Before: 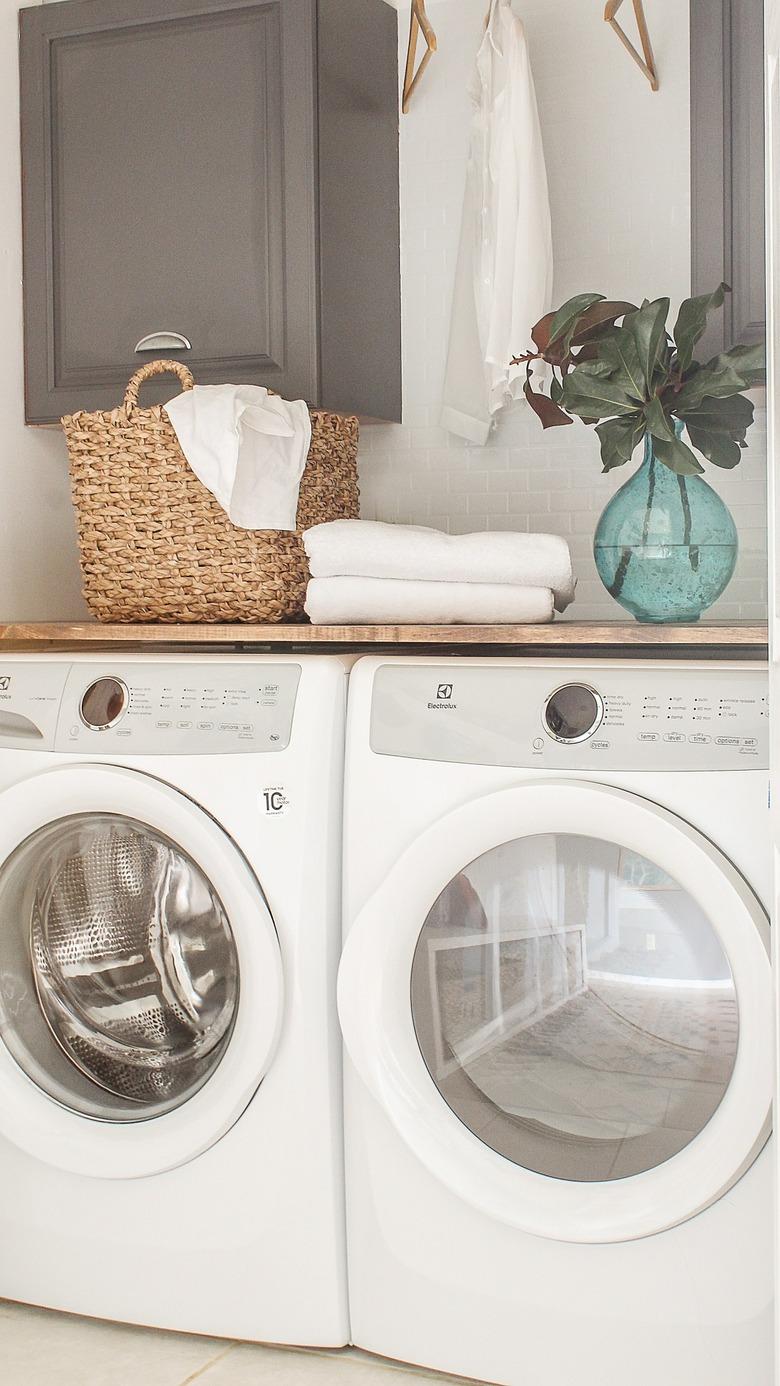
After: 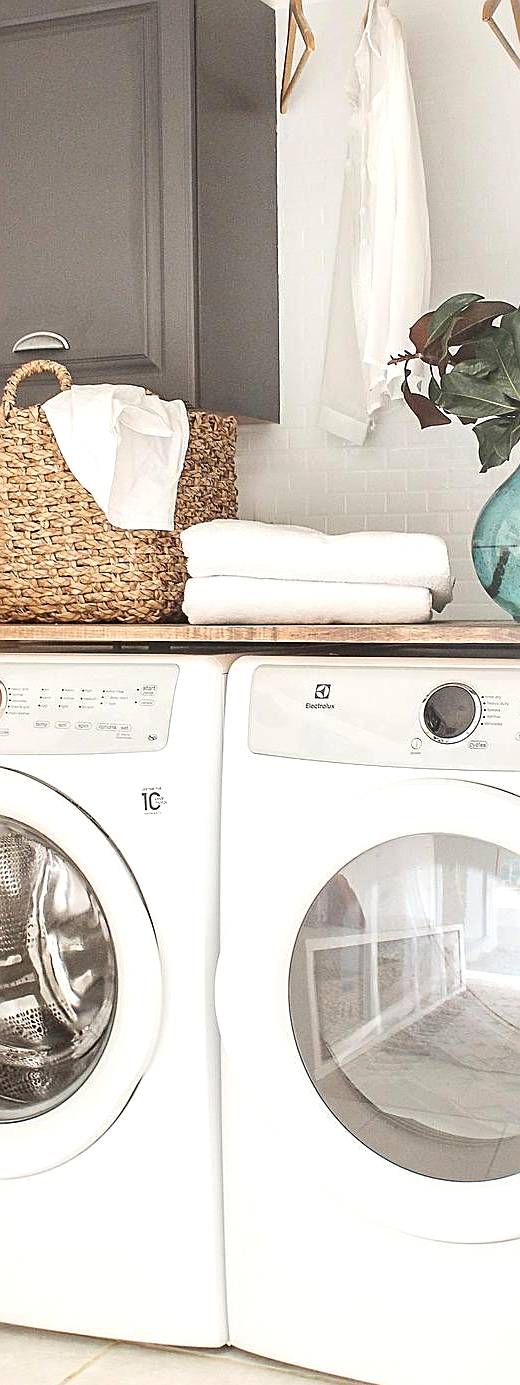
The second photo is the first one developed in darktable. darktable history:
tone equalizer: -8 EV -0.417 EV, -7 EV -0.389 EV, -6 EV -0.333 EV, -5 EV -0.222 EV, -3 EV 0.222 EV, -2 EV 0.333 EV, -1 EV 0.389 EV, +0 EV 0.417 EV, edges refinement/feathering 500, mask exposure compensation -1.57 EV, preserve details no
crop and rotate: left 15.754%, right 17.579%
sharpen: on, module defaults
